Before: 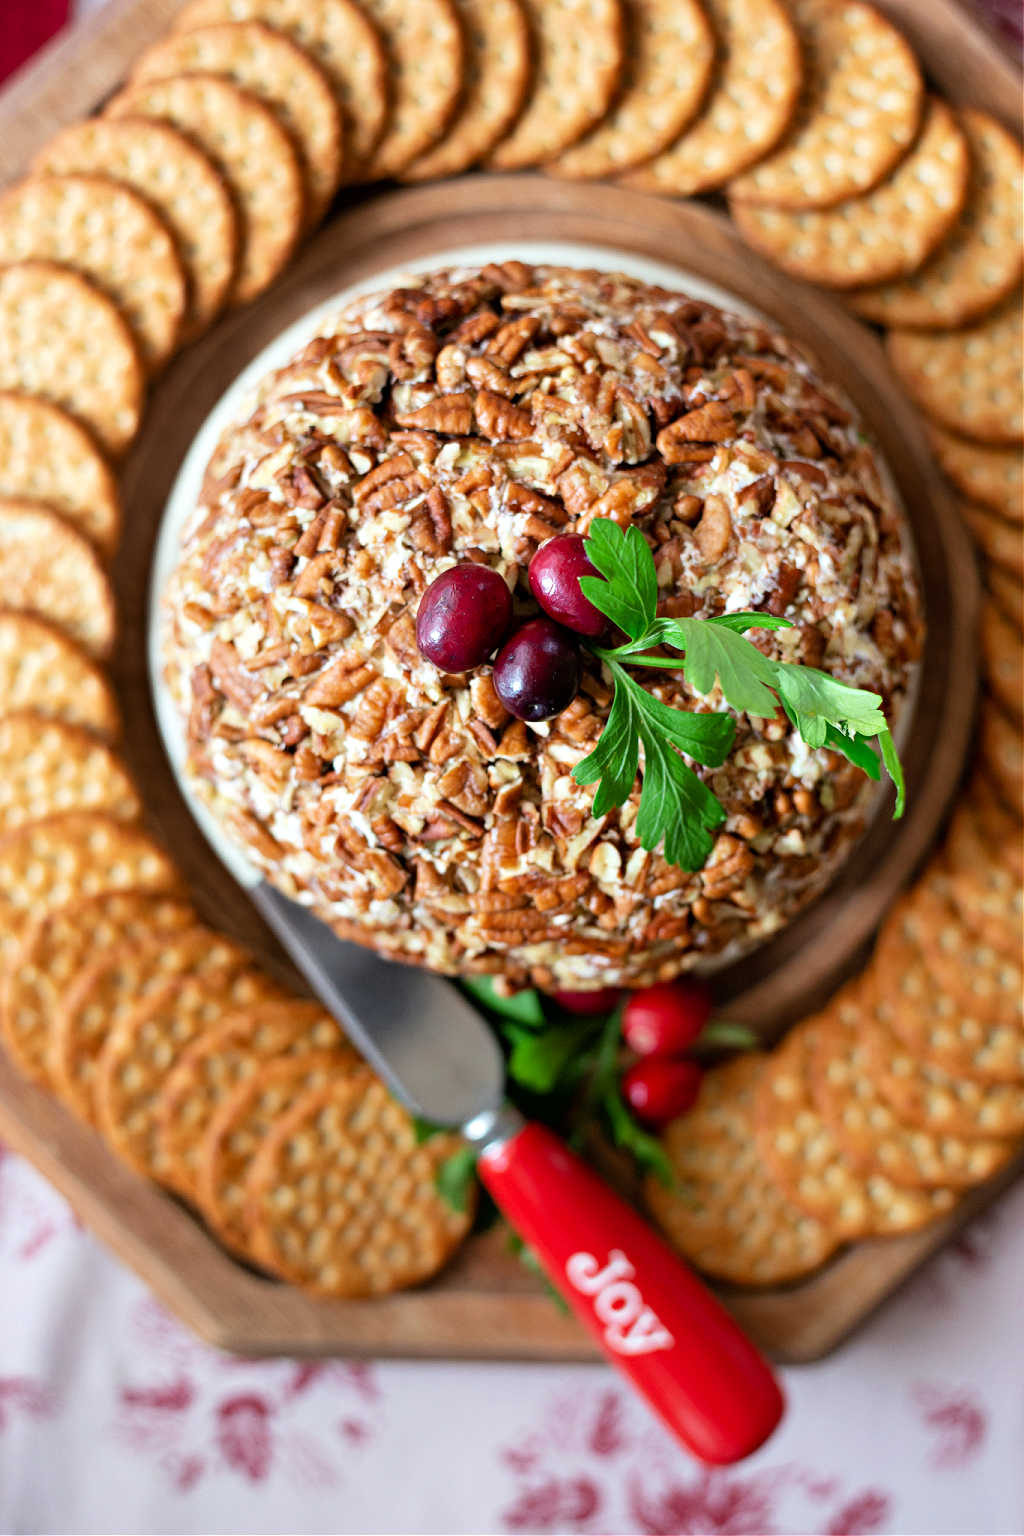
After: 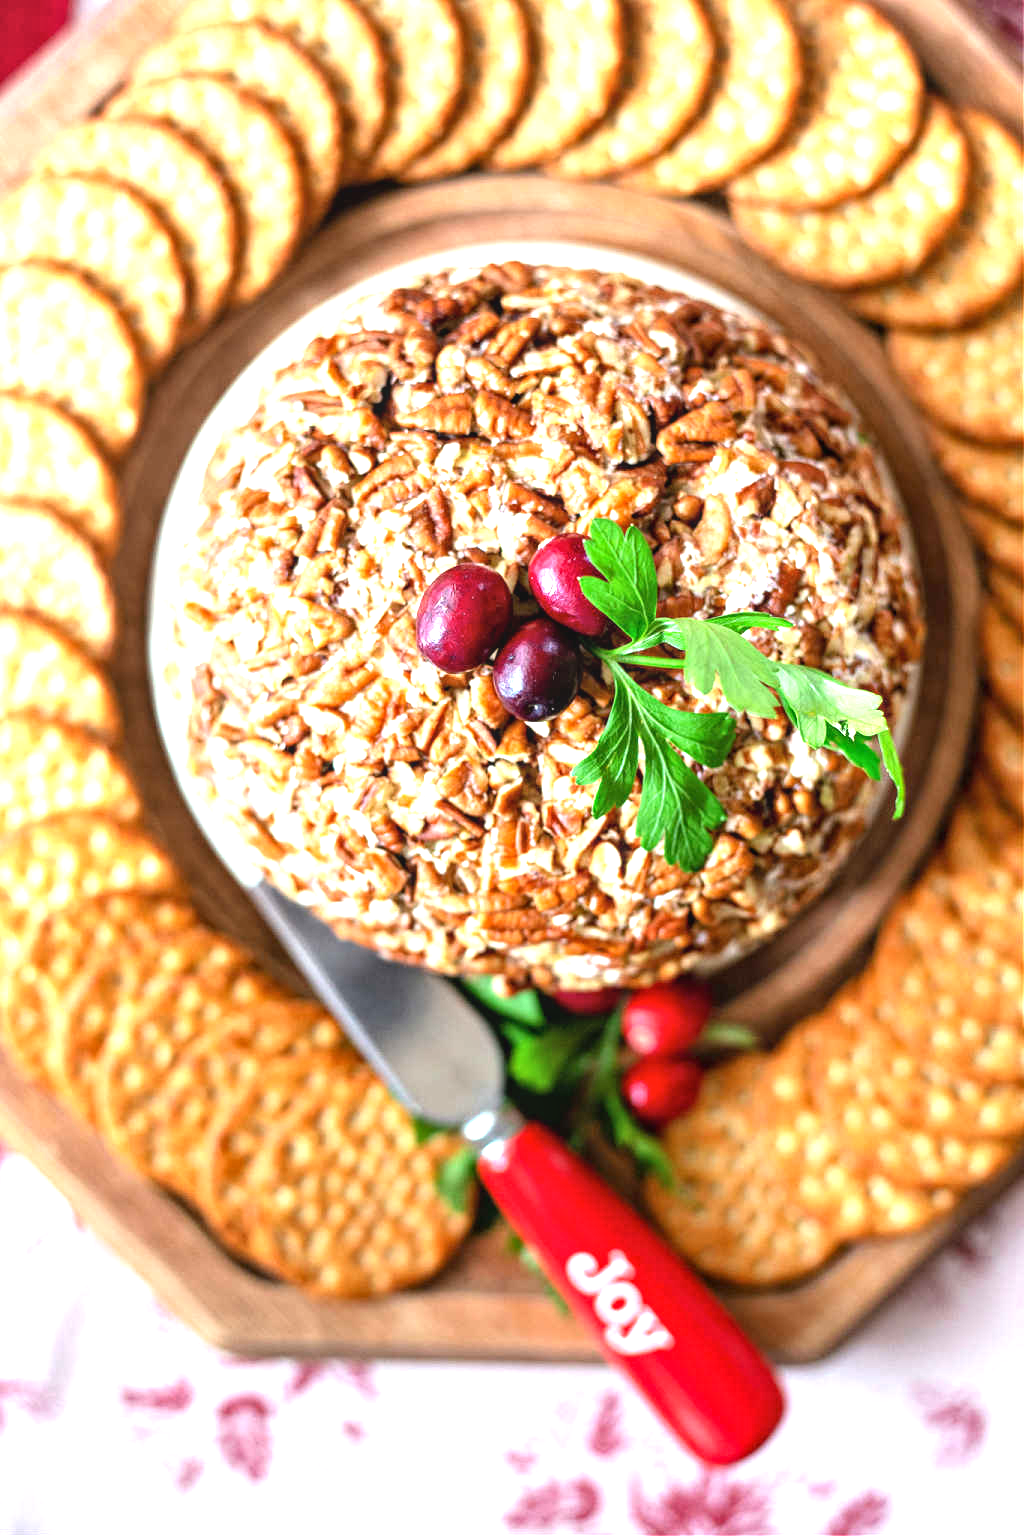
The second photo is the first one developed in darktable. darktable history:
exposure: black level correction 0, exposure 1.099 EV, compensate highlight preservation false
local contrast: detail 116%
